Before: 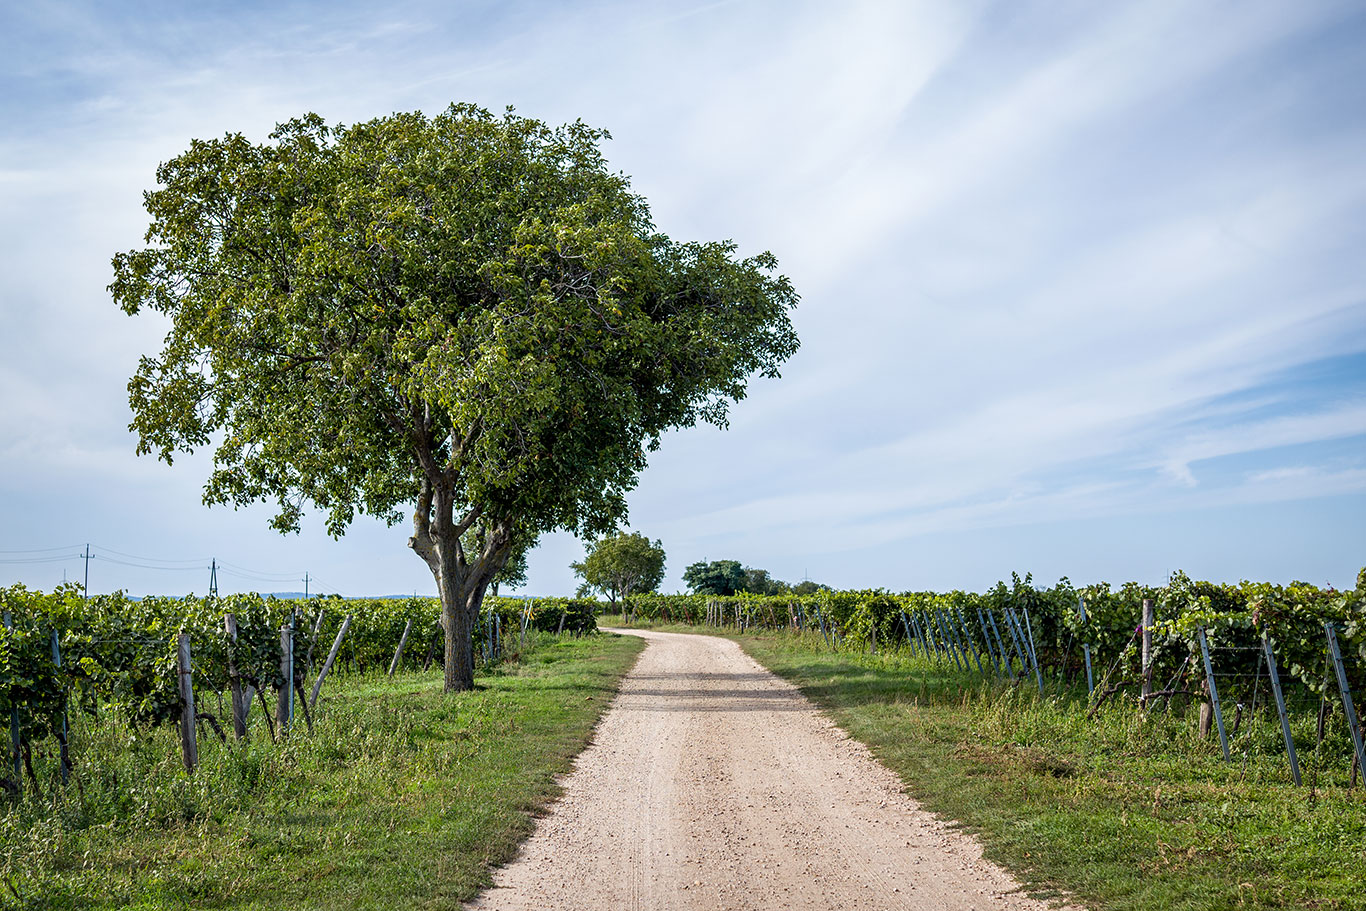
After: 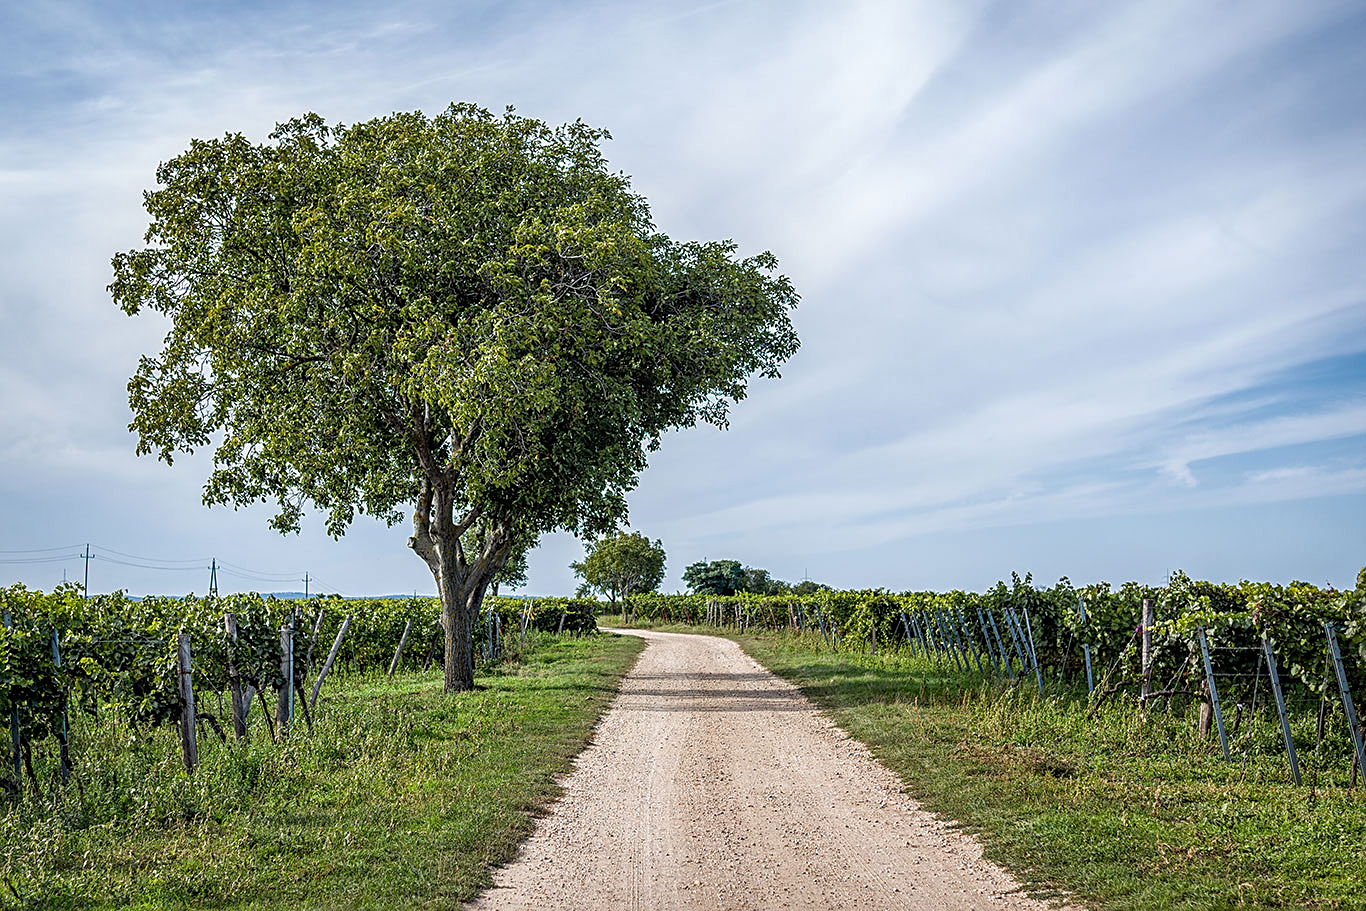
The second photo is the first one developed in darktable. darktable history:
sharpen: on, module defaults
local contrast: on, module defaults
shadows and highlights: radius 125.57, shadows 21.13, highlights -22.99, low approximation 0.01
